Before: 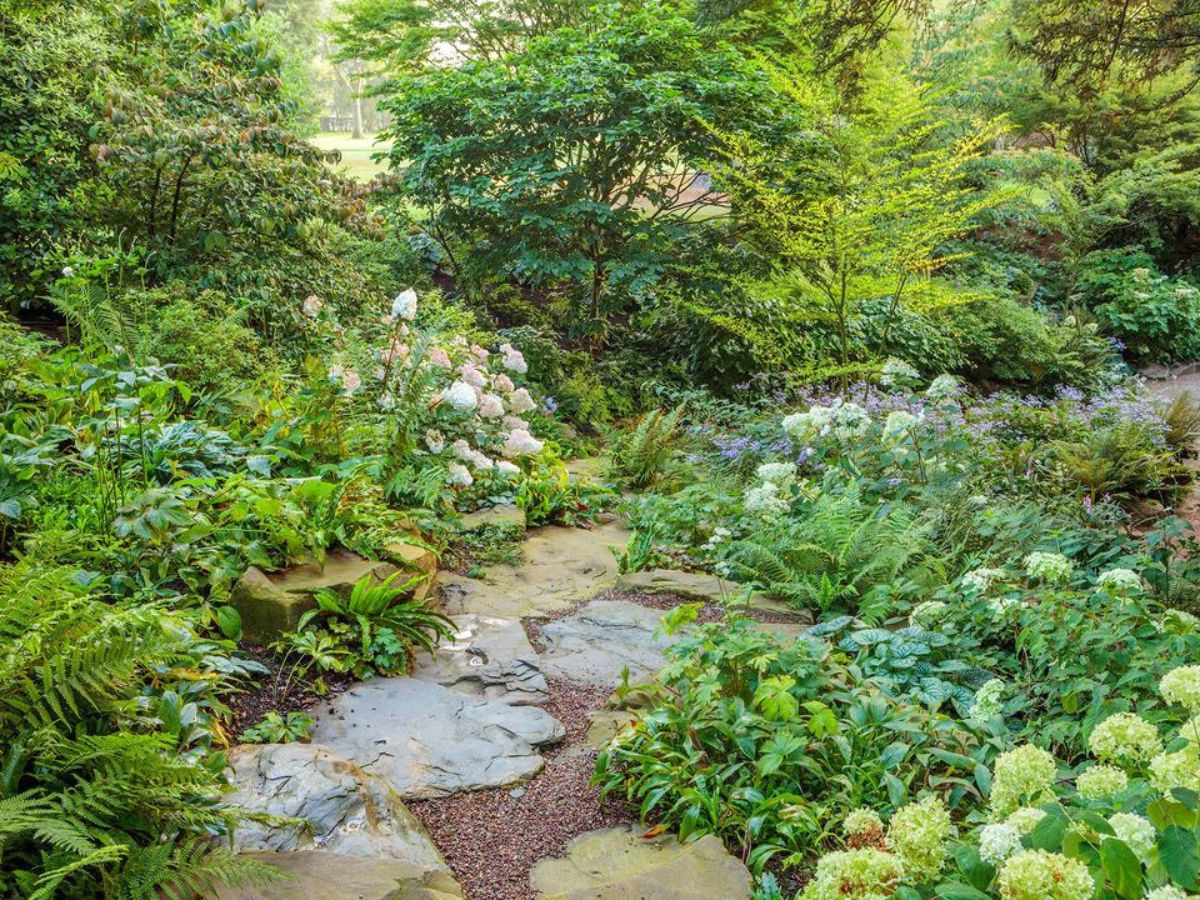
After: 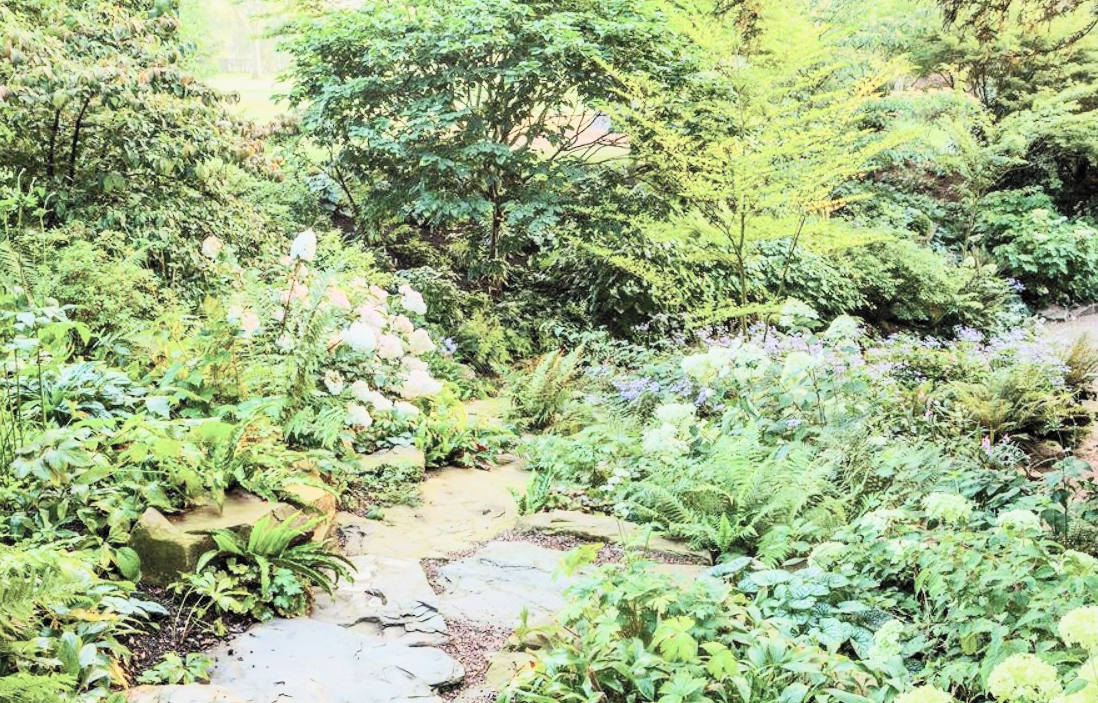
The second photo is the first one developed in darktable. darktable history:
exposure: exposure 0.202 EV, compensate highlight preservation false
crop: left 8.426%, top 6.575%, bottom 15.222%
contrast brightness saturation: contrast 0.426, brightness 0.561, saturation -0.184
filmic rgb: middle gray luminance 29.9%, black relative exposure -8.92 EV, white relative exposure 7 EV, threshold 2.97 EV, target black luminance 0%, hardness 2.93, latitude 2.87%, contrast 0.961, highlights saturation mix 3.54%, shadows ↔ highlights balance 12.47%, enable highlight reconstruction true
